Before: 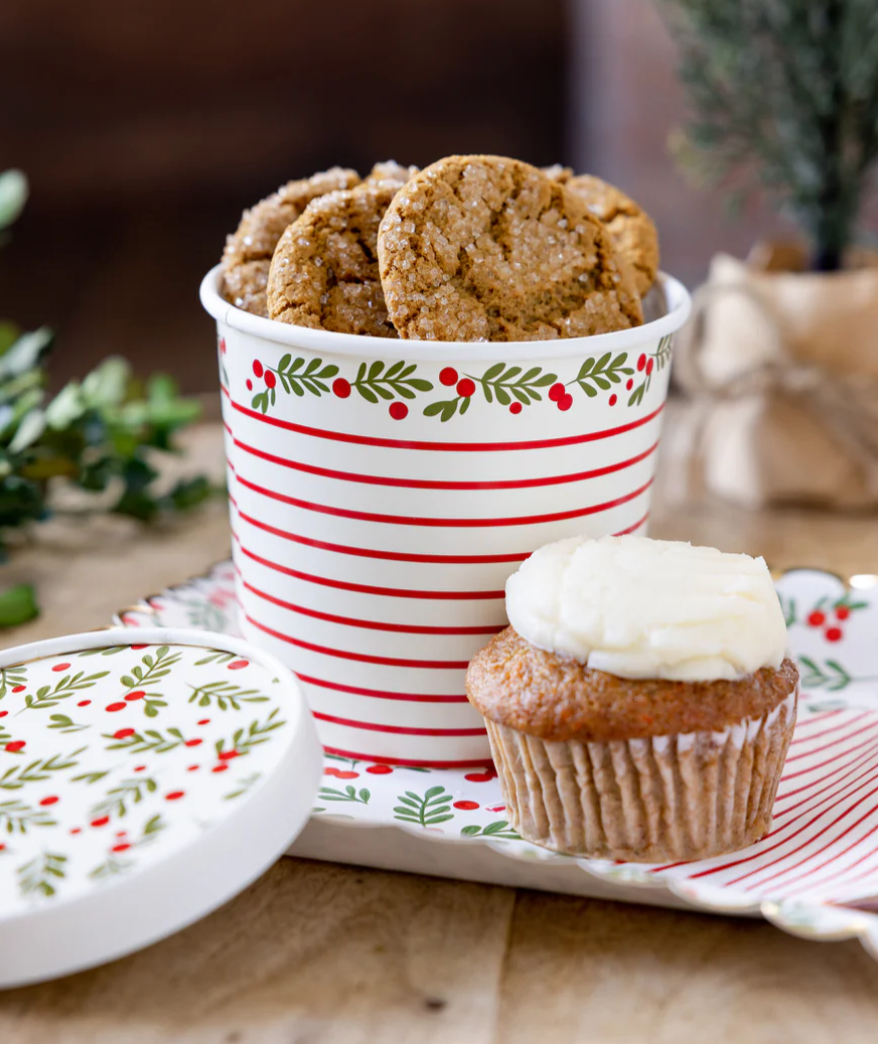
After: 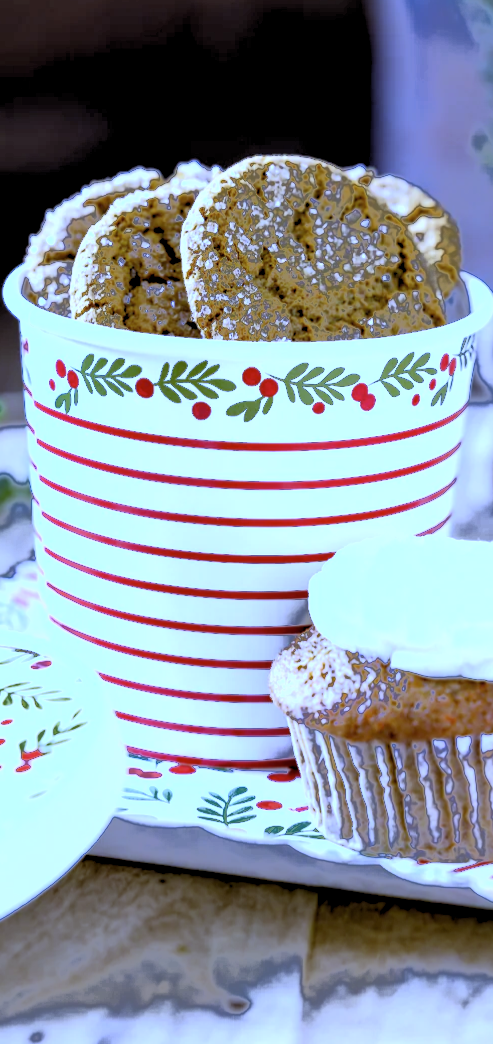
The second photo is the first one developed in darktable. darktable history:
fill light: exposure -0.73 EV, center 0.69, width 2.2
contrast brightness saturation: saturation -0.1
white balance: red 0.766, blue 1.537
crop and rotate: left 22.516%, right 21.234%
exposure: black level correction 0.001, exposure 0.5 EV, compensate exposure bias true, compensate highlight preservation false
rgb levels: levels [[0.013, 0.434, 0.89], [0, 0.5, 1], [0, 0.5, 1]]
